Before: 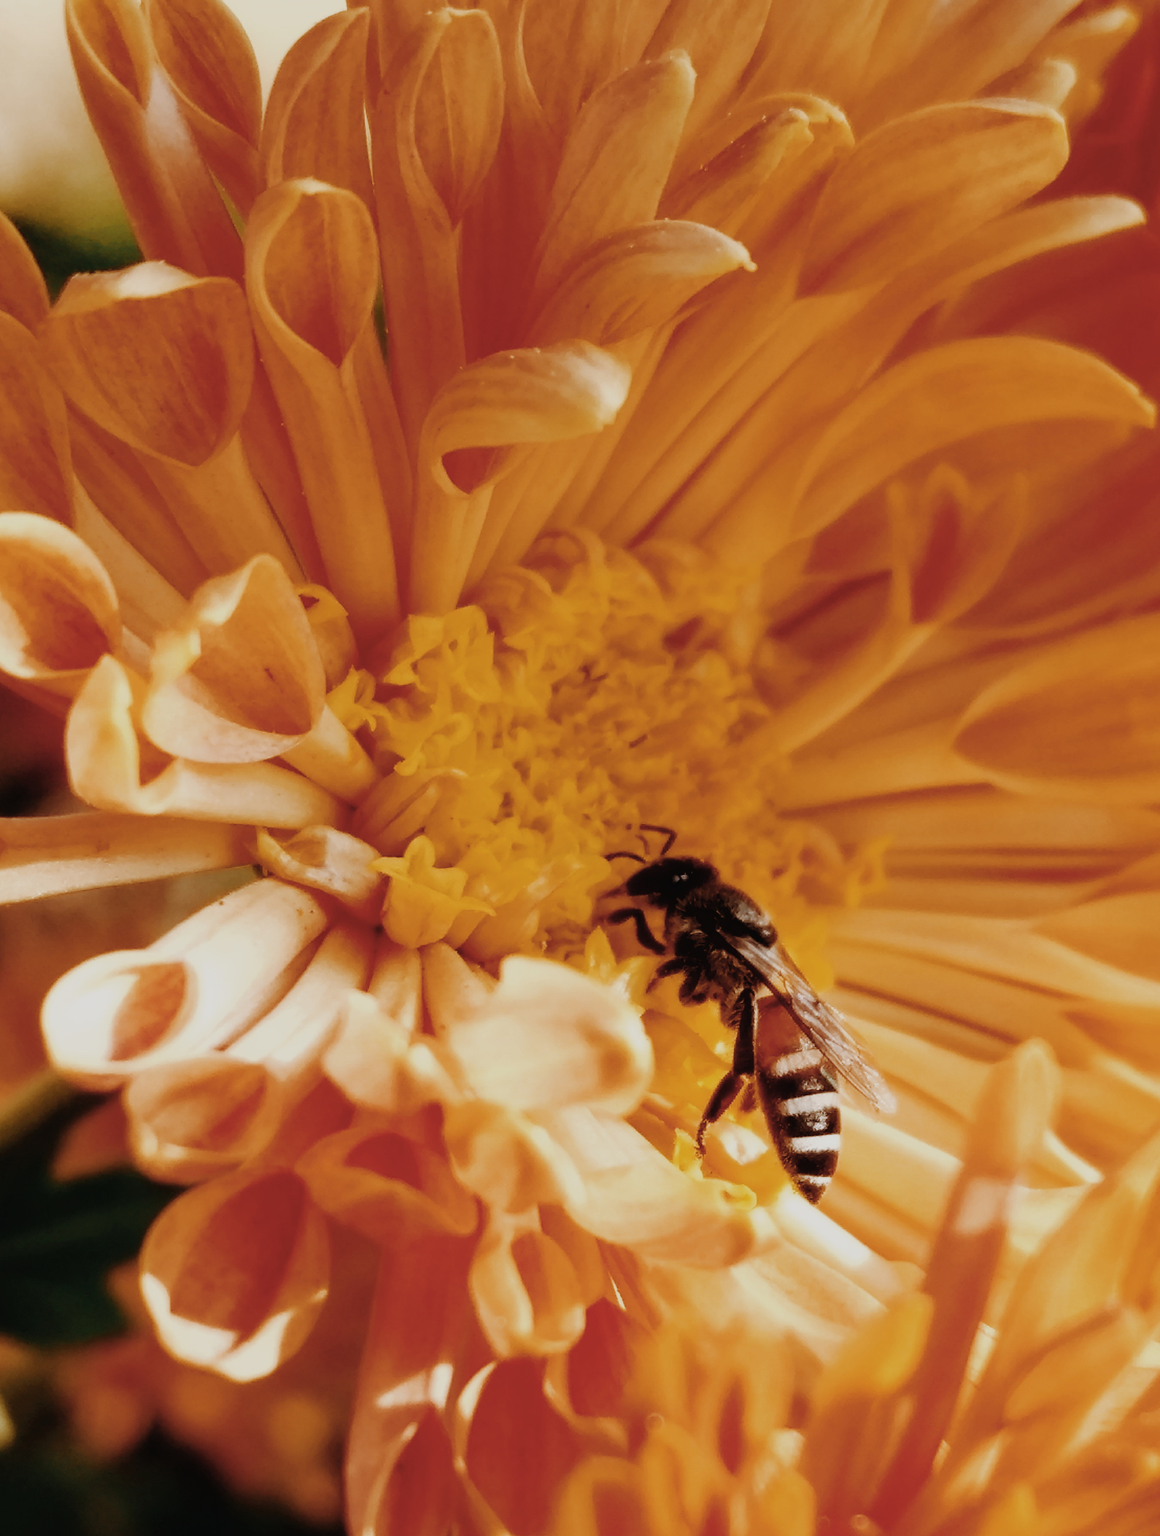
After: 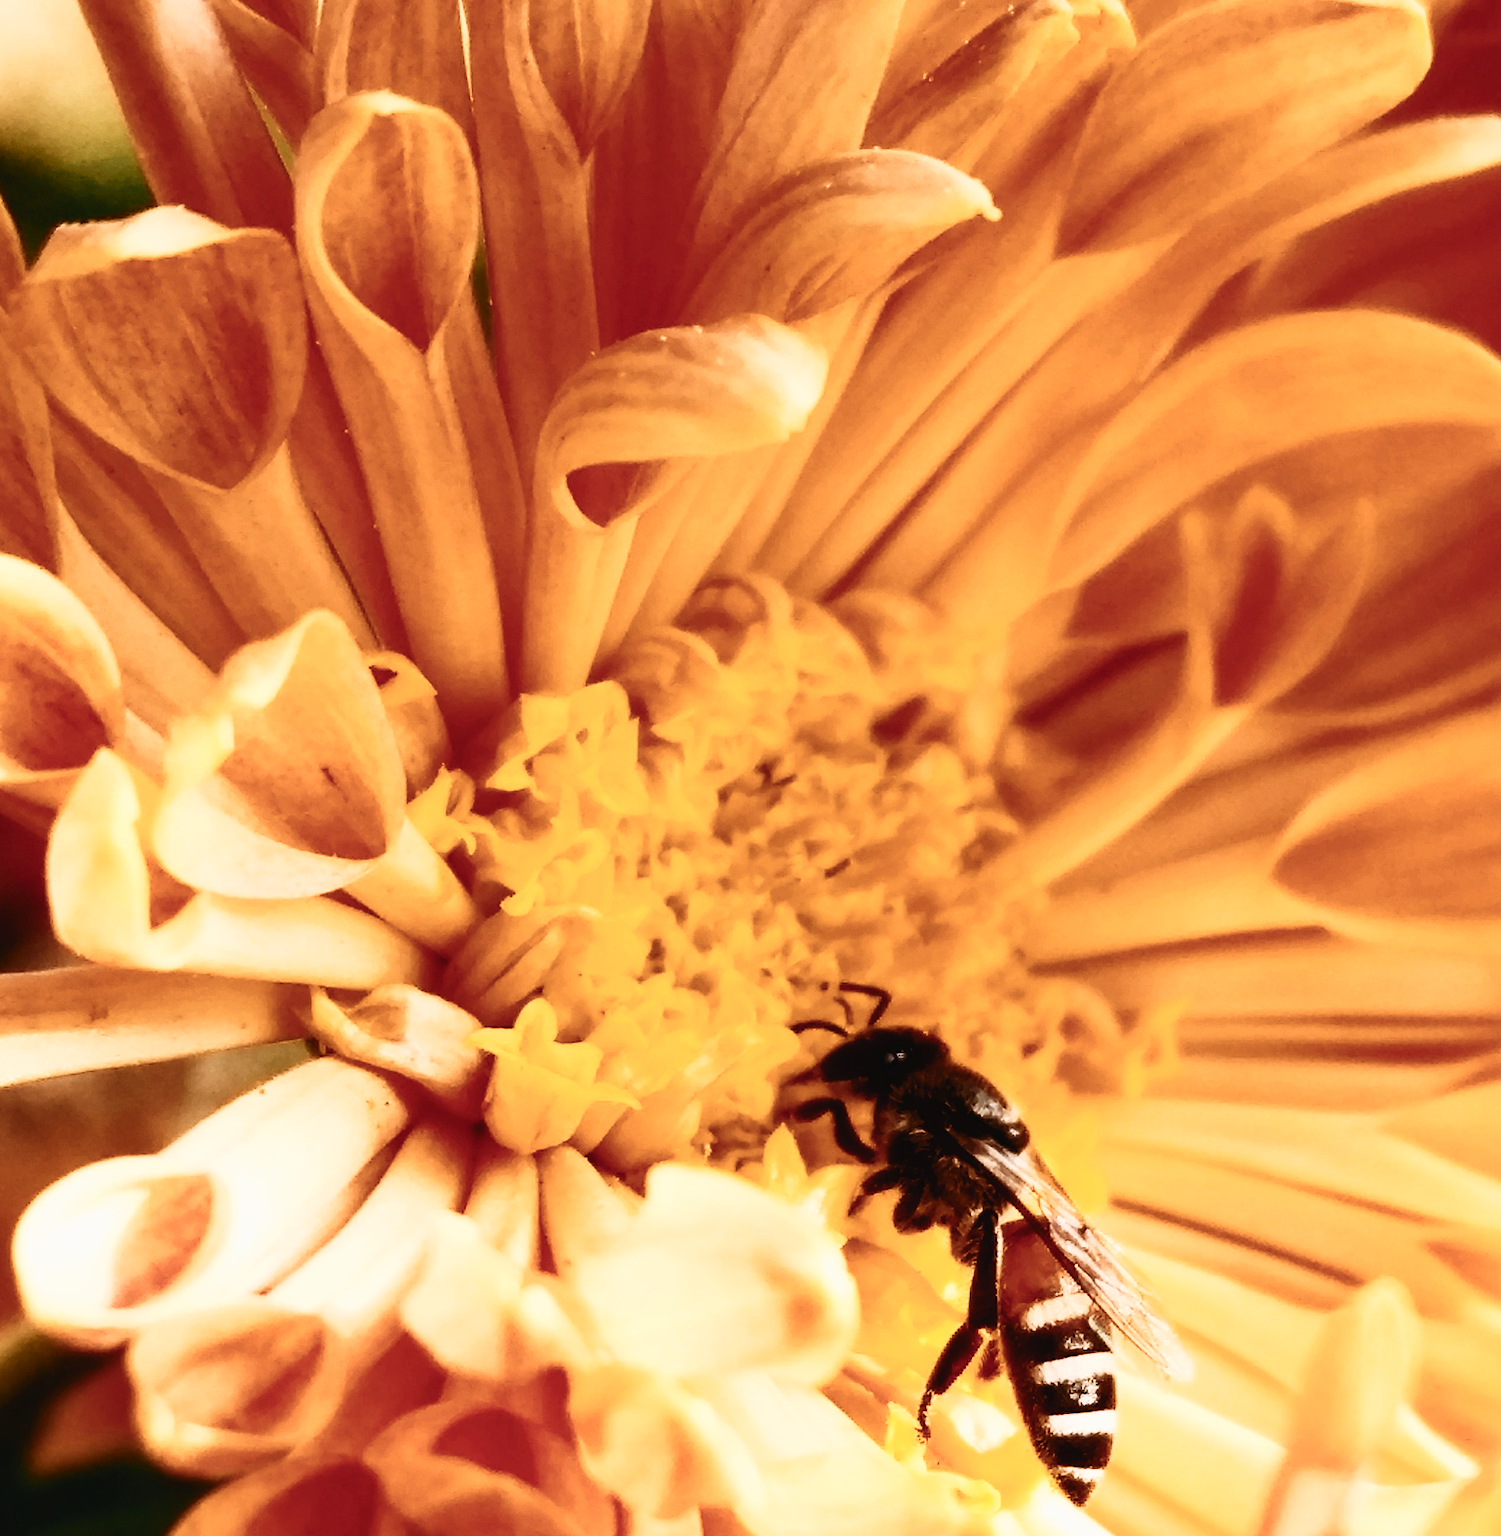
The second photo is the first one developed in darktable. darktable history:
contrast brightness saturation: contrast 0.62, brightness 0.34, saturation 0.14
crop: left 2.737%, top 7.287%, right 3.421%, bottom 20.179%
